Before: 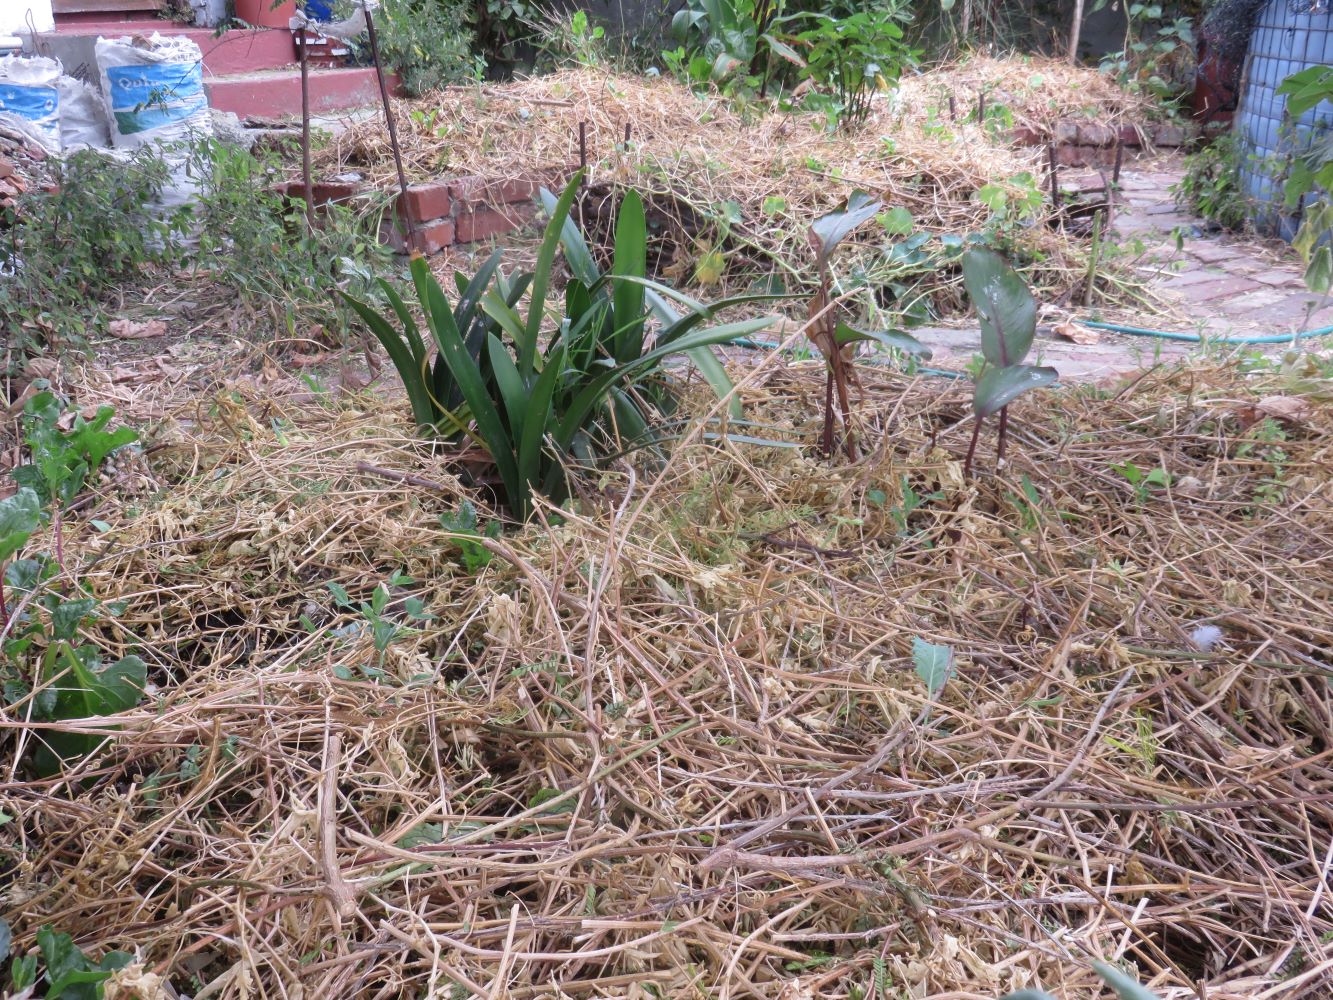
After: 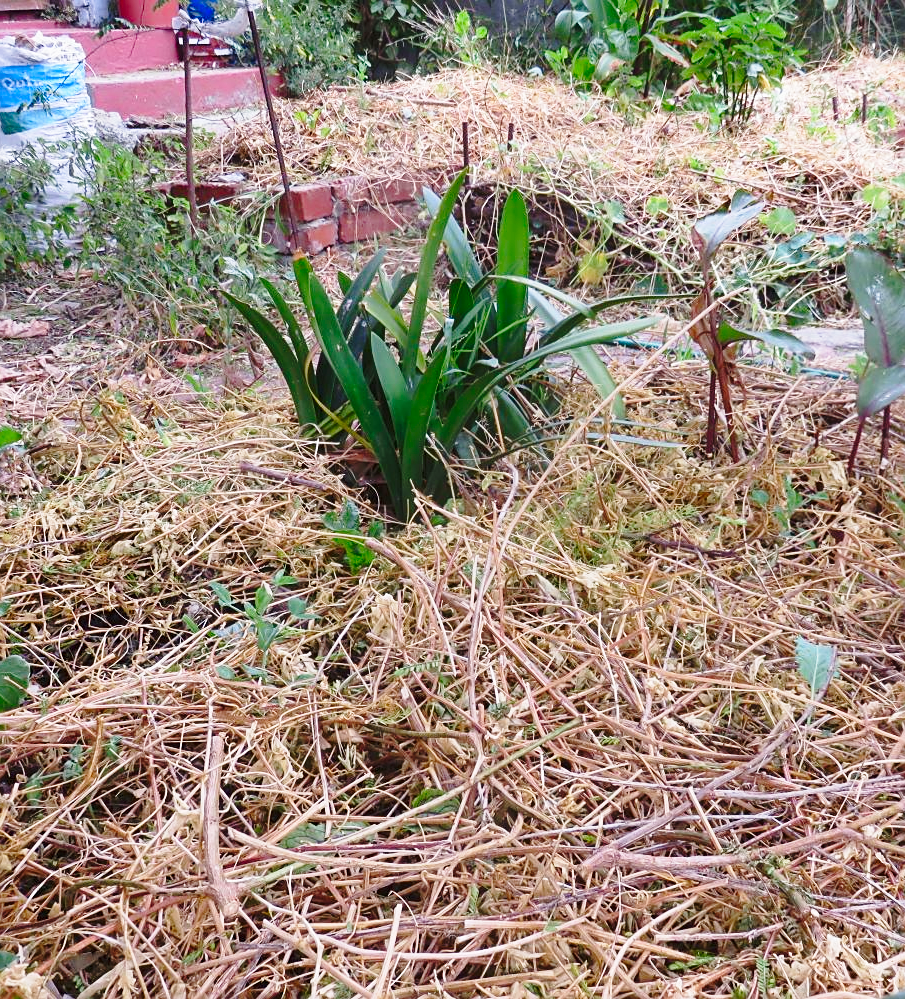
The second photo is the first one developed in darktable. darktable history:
crop and rotate: left 8.795%, right 23.296%
tone equalizer: -8 EV 0.266 EV, -7 EV 0.445 EV, -6 EV 0.418 EV, -5 EV 0.289 EV, -3 EV -0.25 EV, -2 EV -0.414 EV, -1 EV -0.416 EV, +0 EV -0.256 EV
sharpen: on, module defaults
local contrast: mode bilateral grid, contrast 15, coarseness 35, detail 105%, midtone range 0.2
color correction: highlights b* 0.028, saturation 1.3
base curve: curves: ch0 [(0, 0) (0.028, 0.03) (0.121, 0.232) (0.46, 0.748) (0.859, 0.968) (1, 1)], preserve colors none
shadows and highlights: low approximation 0.01, soften with gaussian
